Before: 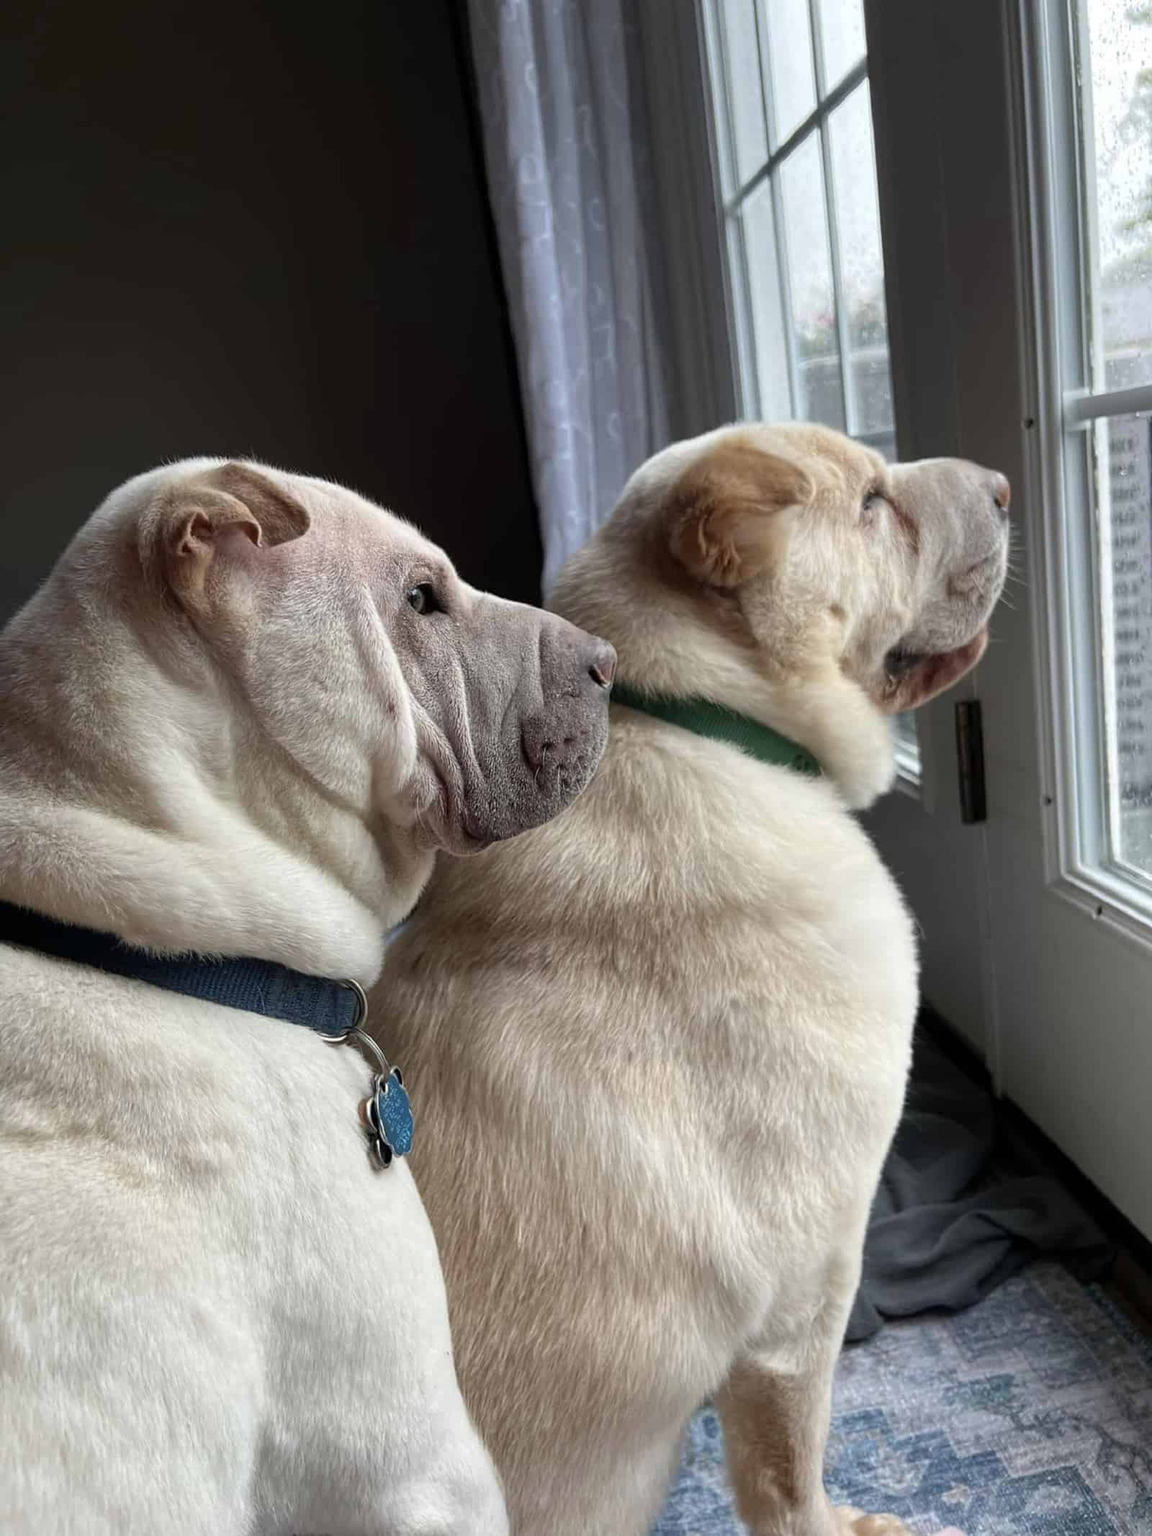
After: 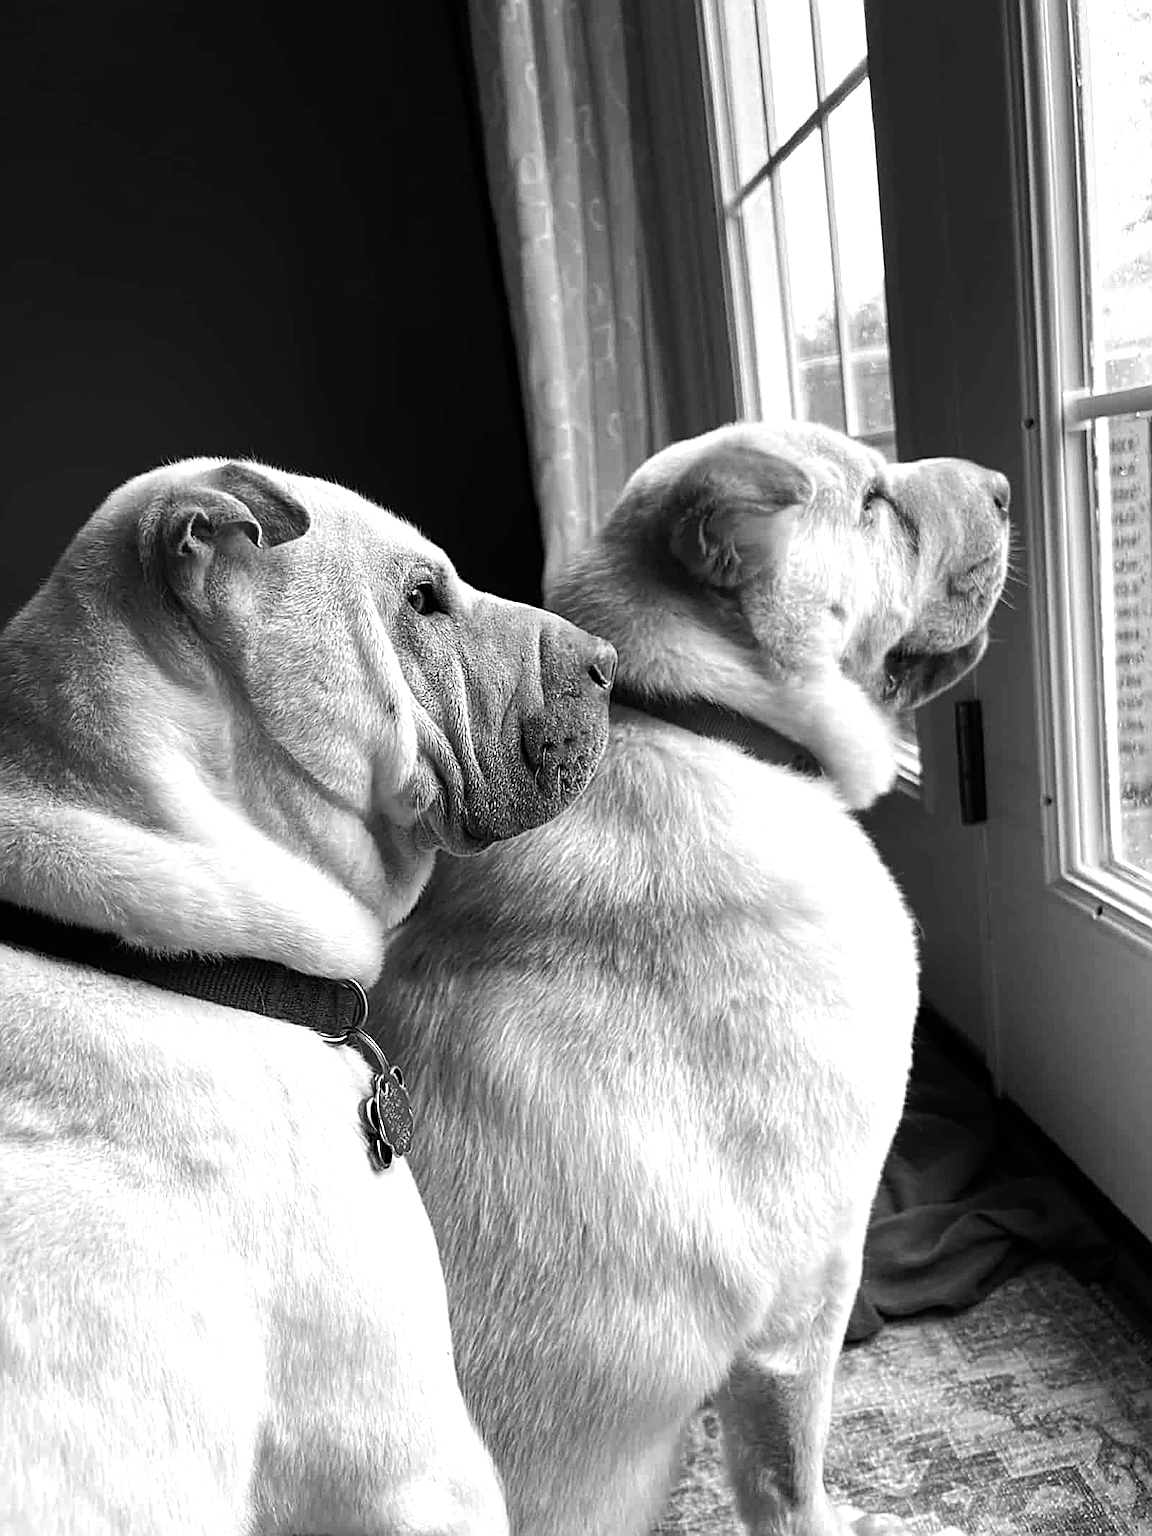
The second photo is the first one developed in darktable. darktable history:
sharpen: amount 0.75
tone equalizer: -8 EV -0.75 EV, -7 EV -0.7 EV, -6 EV -0.6 EV, -5 EV -0.4 EV, -3 EV 0.4 EV, -2 EV 0.6 EV, -1 EV 0.7 EV, +0 EV 0.75 EV, edges refinement/feathering 500, mask exposure compensation -1.57 EV, preserve details no
monochrome: on, module defaults
